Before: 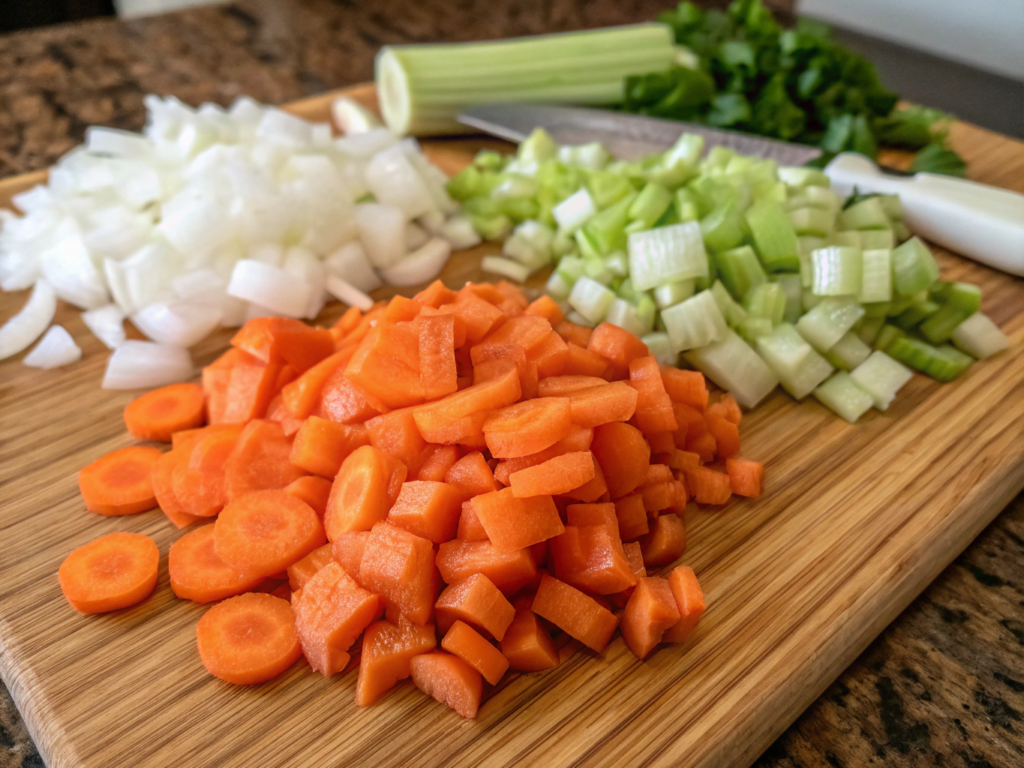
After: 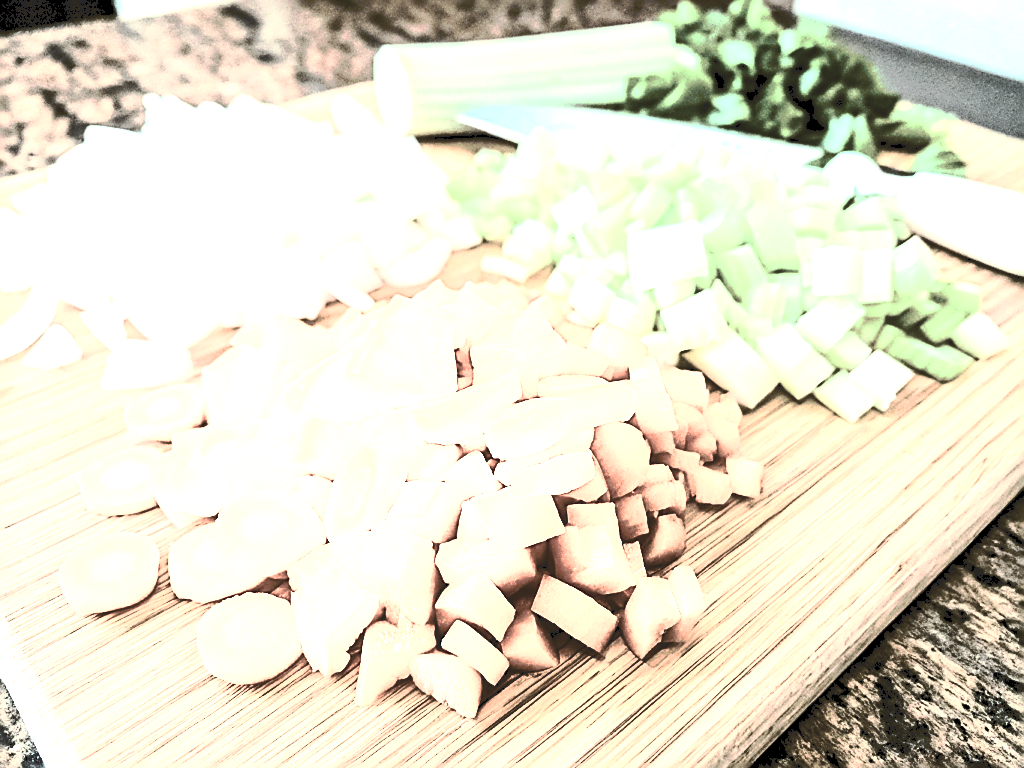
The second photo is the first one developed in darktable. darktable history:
exposure: black level correction 0.001, exposure 2 EV, compensate highlight preservation false
contrast brightness saturation: contrast 0.62, brightness 0.34, saturation 0.14
color correction: saturation 0.3
tone curve: curves: ch0 [(0, 0) (0.003, 0.149) (0.011, 0.152) (0.025, 0.154) (0.044, 0.164) (0.069, 0.179) (0.1, 0.194) (0.136, 0.211) (0.177, 0.232) (0.224, 0.258) (0.277, 0.289) (0.335, 0.326) (0.399, 0.371) (0.468, 0.438) (0.543, 0.504) (0.623, 0.569) (0.709, 0.642) (0.801, 0.716) (0.898, 0.775) (1, 1)], preserve colors none
sharpen: radius 1.685, amount 1.294
color balance rgb: shadows lift › luminance -7.7%, shadows lift › chroma 2.13%, shadows lift › hue 200.79°, power › luminance -7.77%, power › chroma 2.27%, power › hue 220.69°, highlights gain › luminance 15.15%, highlights gain › chroma 4%, highlights gain › hue 209.35°, global offset › luminance -0.21%, global offset › chroma 0.27%, perceptual saturation grading › global saturation 24.42%, perceptual saturation grading › highlights -24.42%, perceptual saturation grading › mid-tones 24.42%, perceptual saturation grading › shadows 40%, perceptual brilliance grading › global brilliance -5%, perceptual brilliance grading › highlights 24.42%, perceptual brilliance grading › mid-tones 7%, perceptual brilliance grading › shadows -5%
